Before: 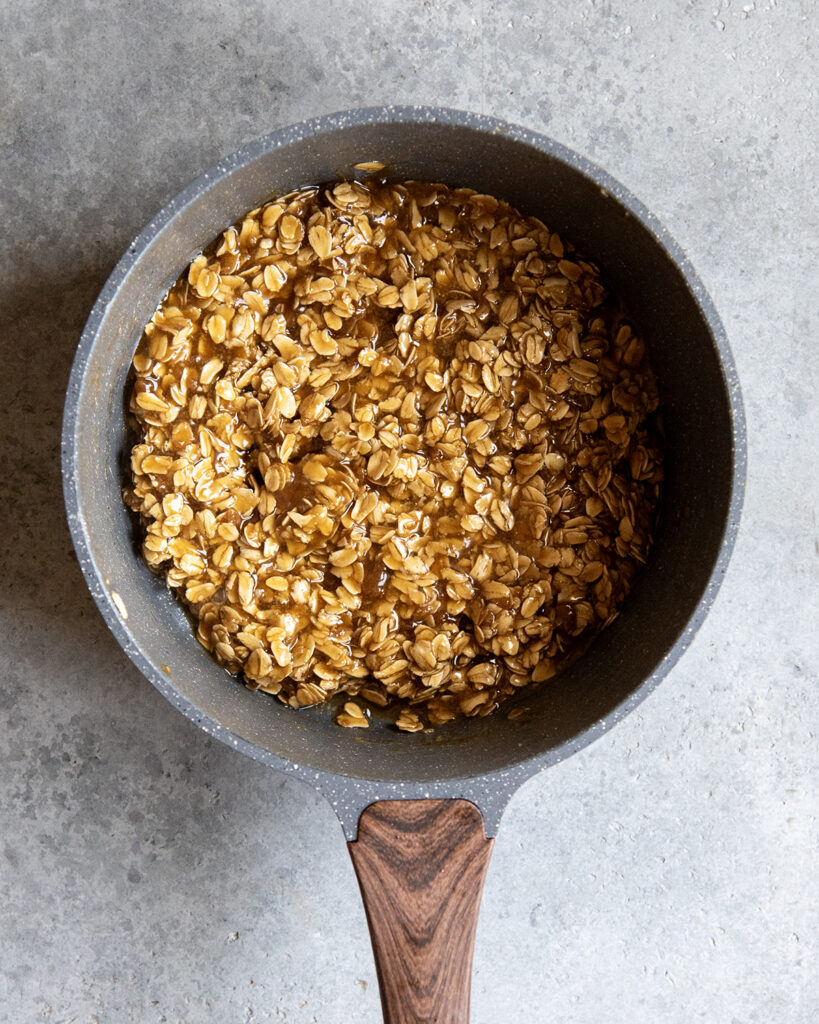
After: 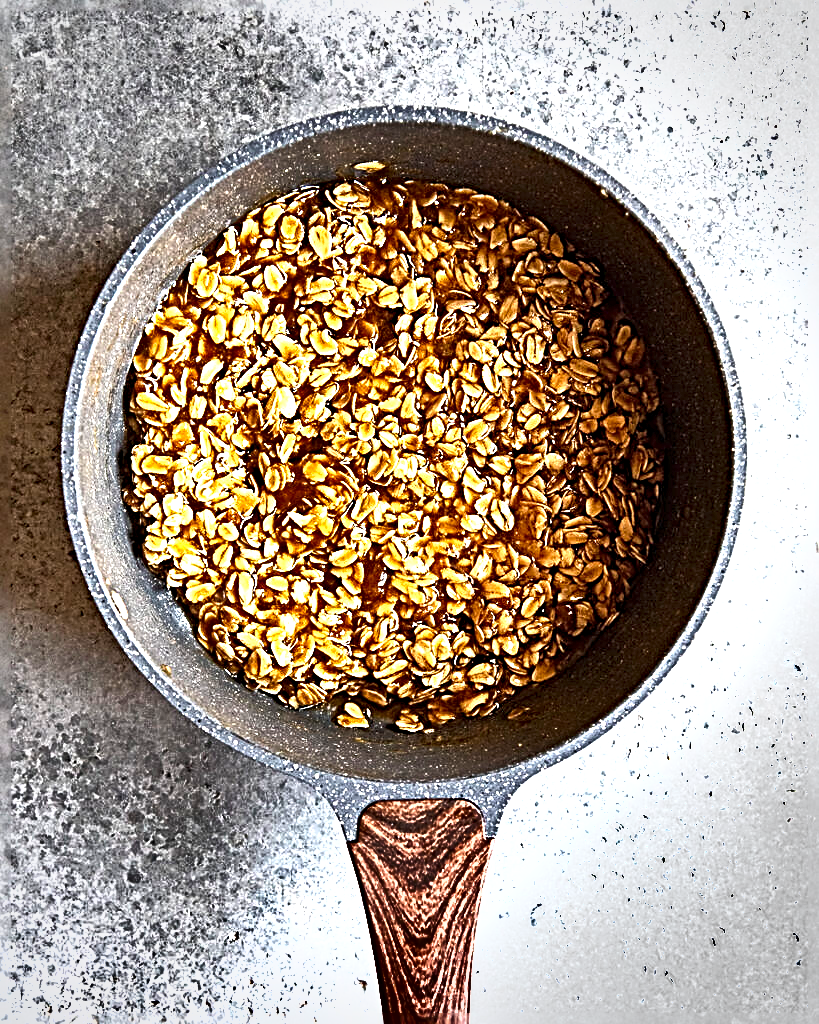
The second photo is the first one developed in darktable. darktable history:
sharpen: radius 4.036, amount 1.984
exposure: exposure 1.135 EV, compensate highlight preservation false
shadows and highlights: white point adjustment -3.7, highlights -63.52, soften with gaussian
vignetting: fall-off radius 61.06%, brightness -0.334
